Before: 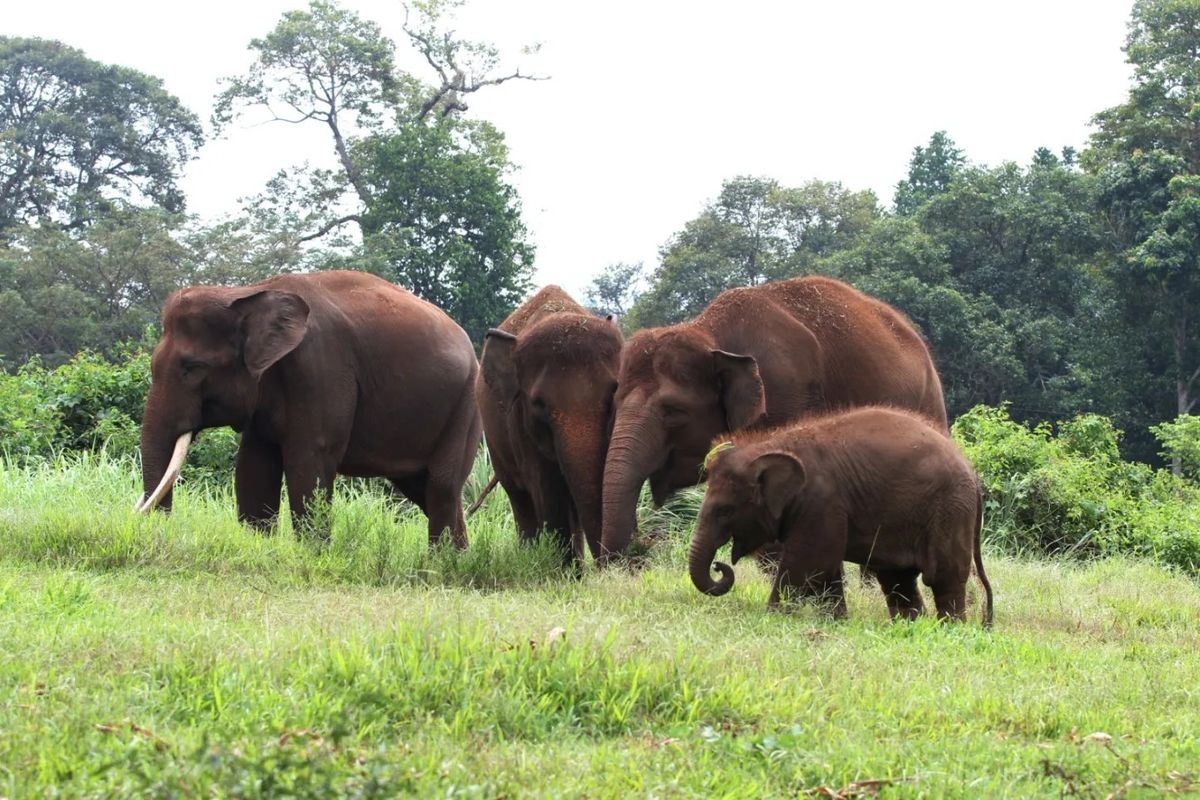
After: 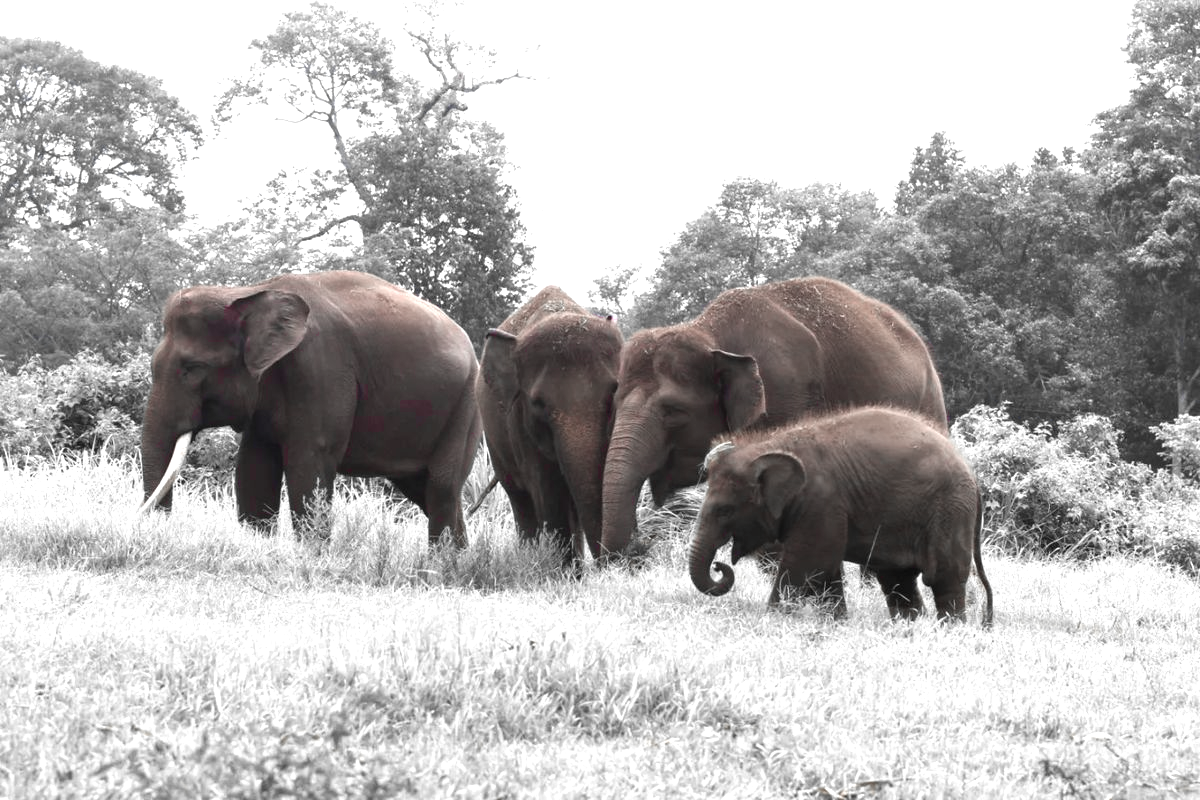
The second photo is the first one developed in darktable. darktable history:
color zones: curves: ch0 [(0, 0.278) (0.143, 0.5) (0.286, 0.5) (0.429, 0.5) (0.571, 0.5) (0.714, 0.5) (0.857, 0.5) (1, 0.5)]; ch1 [(0, 1) (0.143, 0.165) (0.286, 0) (0.429, 0) (0.571, 0) (0.714, 0) (0.857, 0.5) (1, 0.5)]; ch2 [(0, 0.508) (0.143, 0.5) (0.286, 0.5) (0.429, 0.5) (0.571, 0.5) (0.714, 0.5) (0.857, 0.5) (1, 0.5)]
exposure: black level correction 0, exposure 0.702 EV, compensate highlight preservation false
